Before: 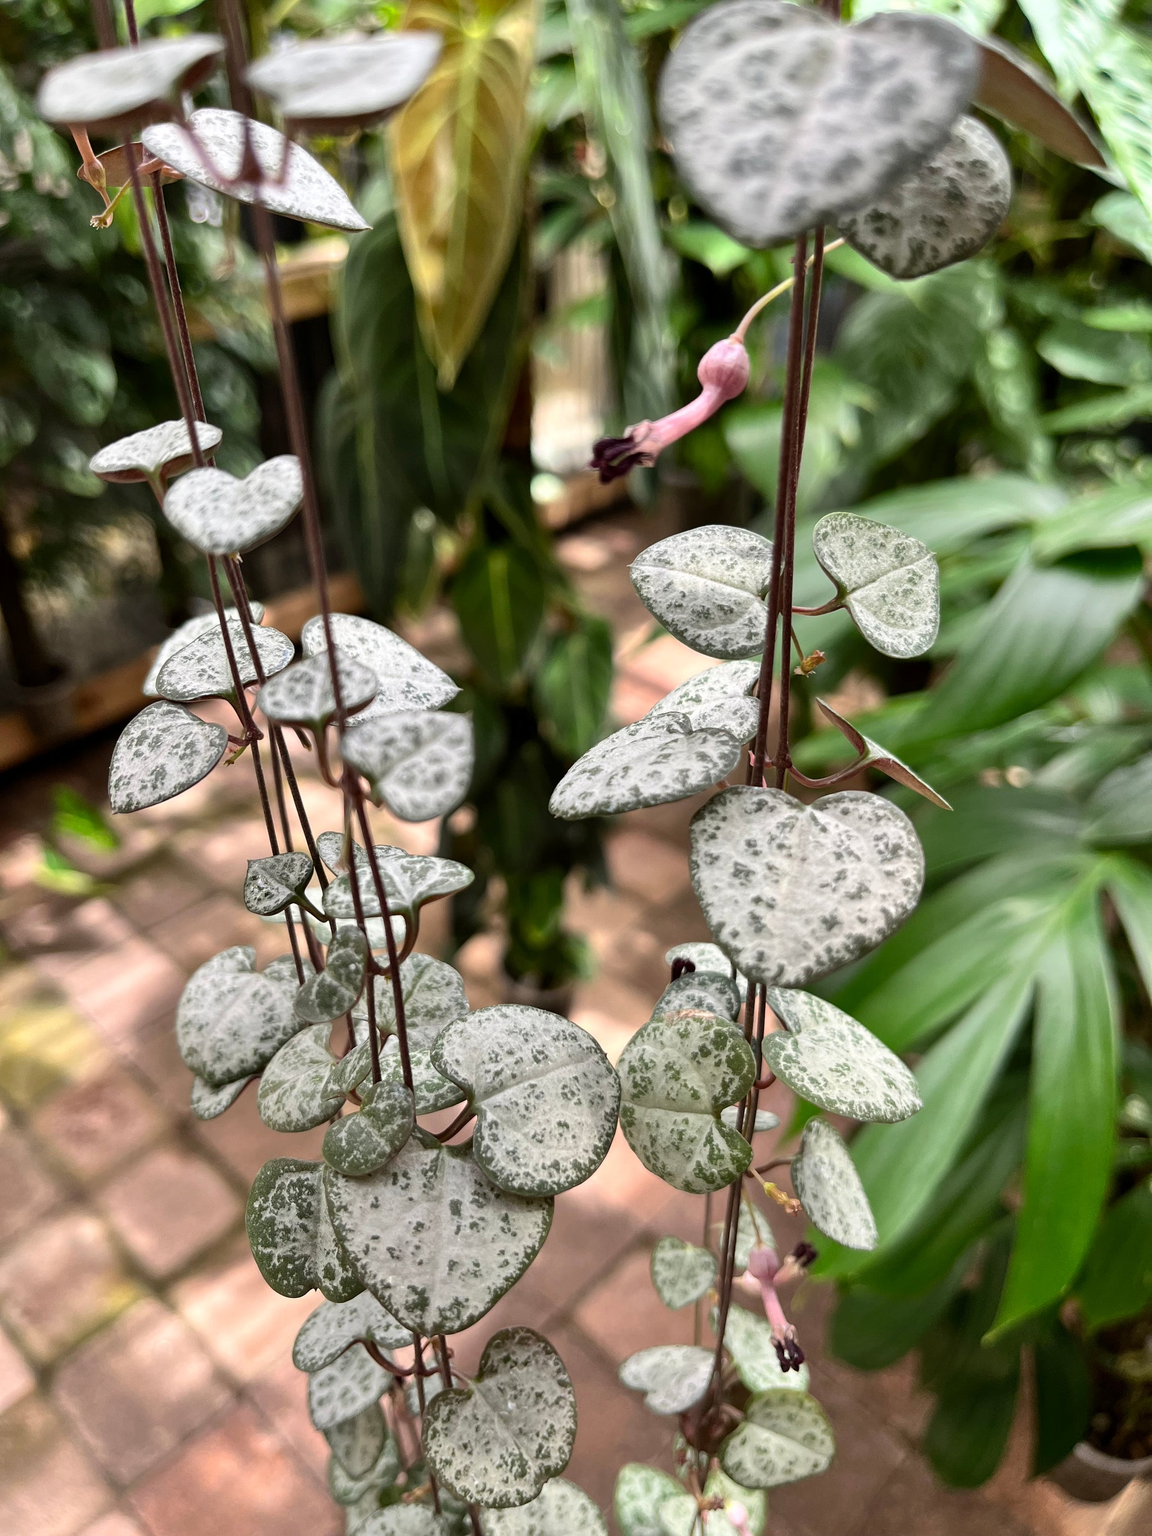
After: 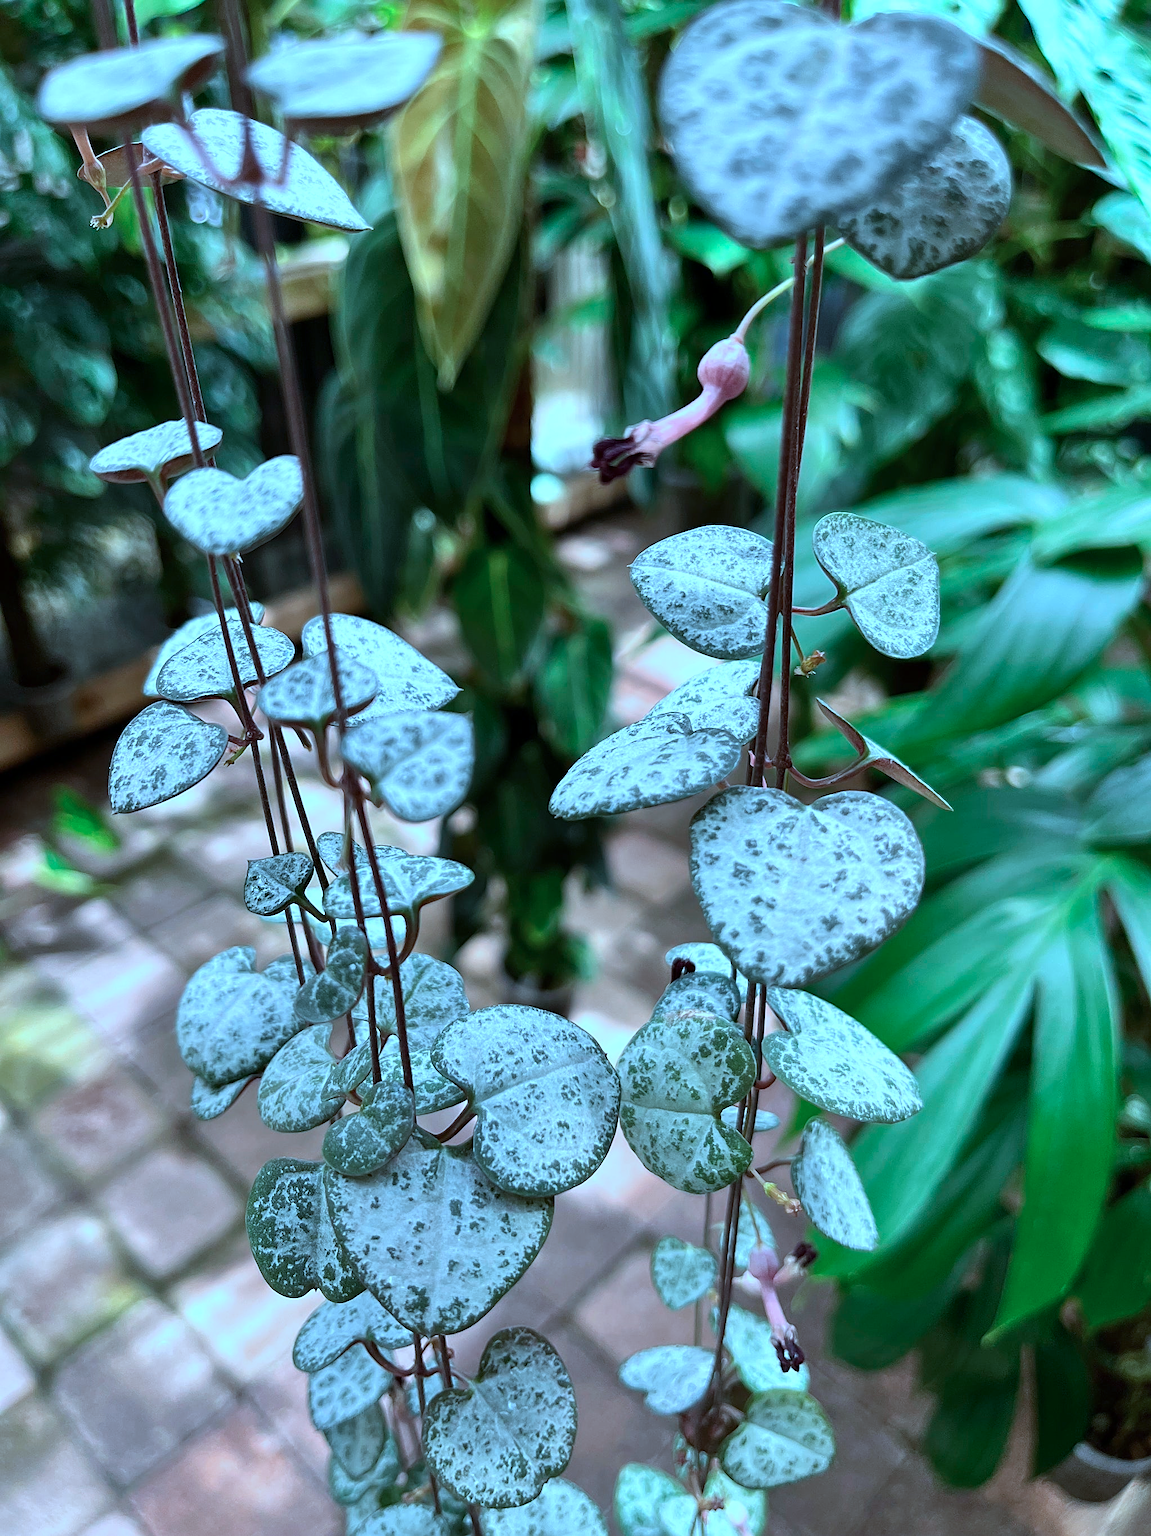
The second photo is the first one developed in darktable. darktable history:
sharpen: on, module defaults
color calibration: illuminant custom, x 0.434, y 0.394, temperature 3082.24 K
